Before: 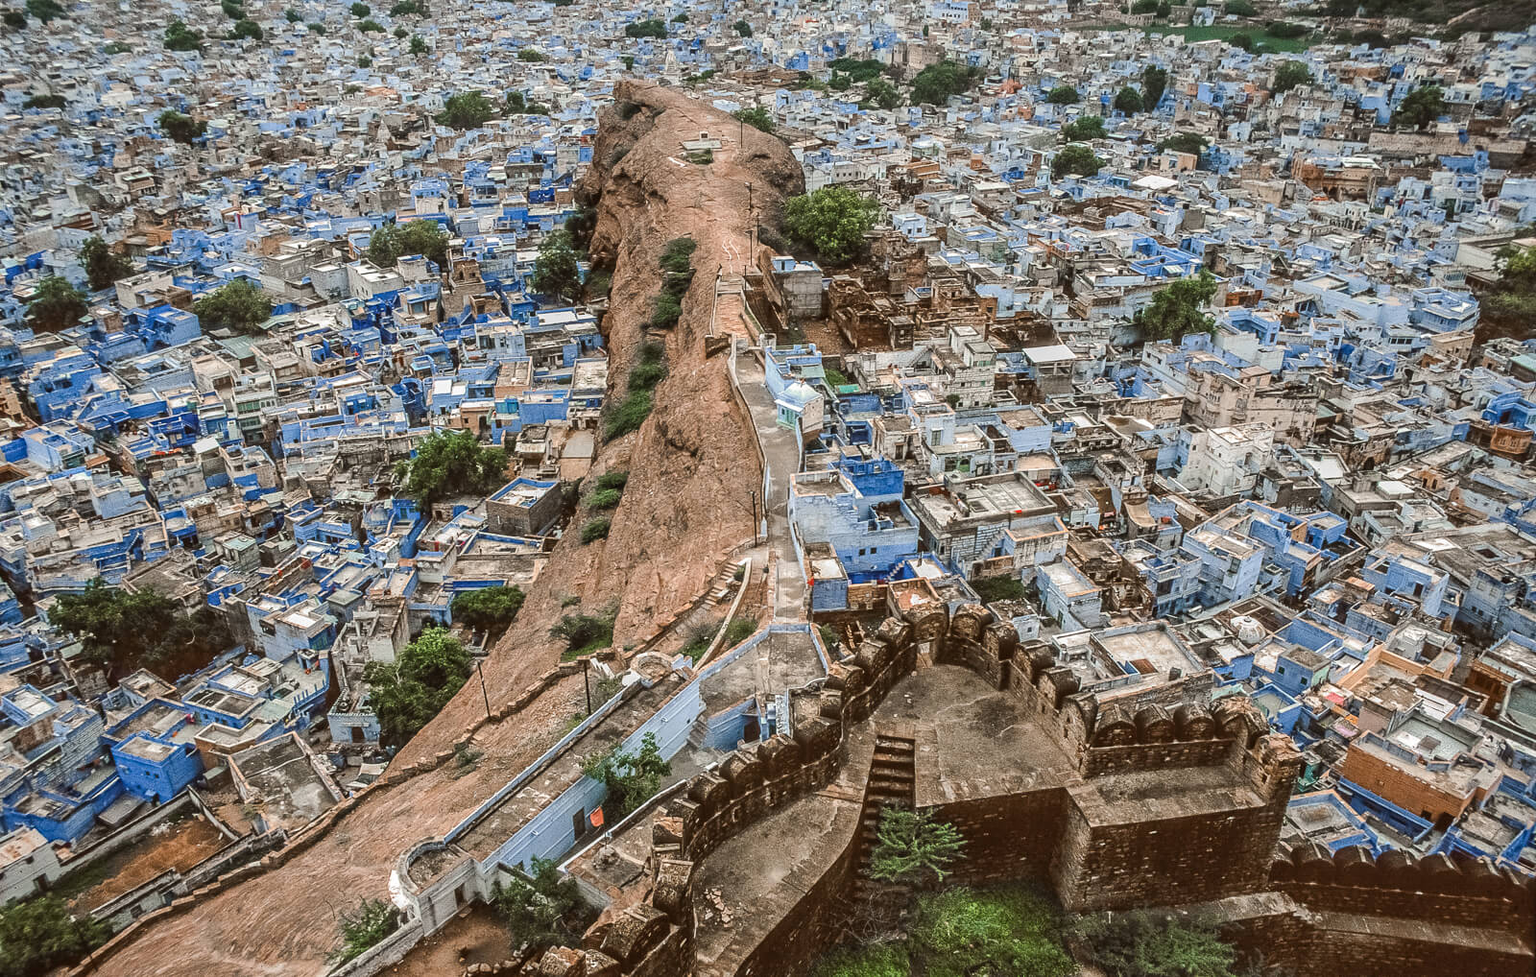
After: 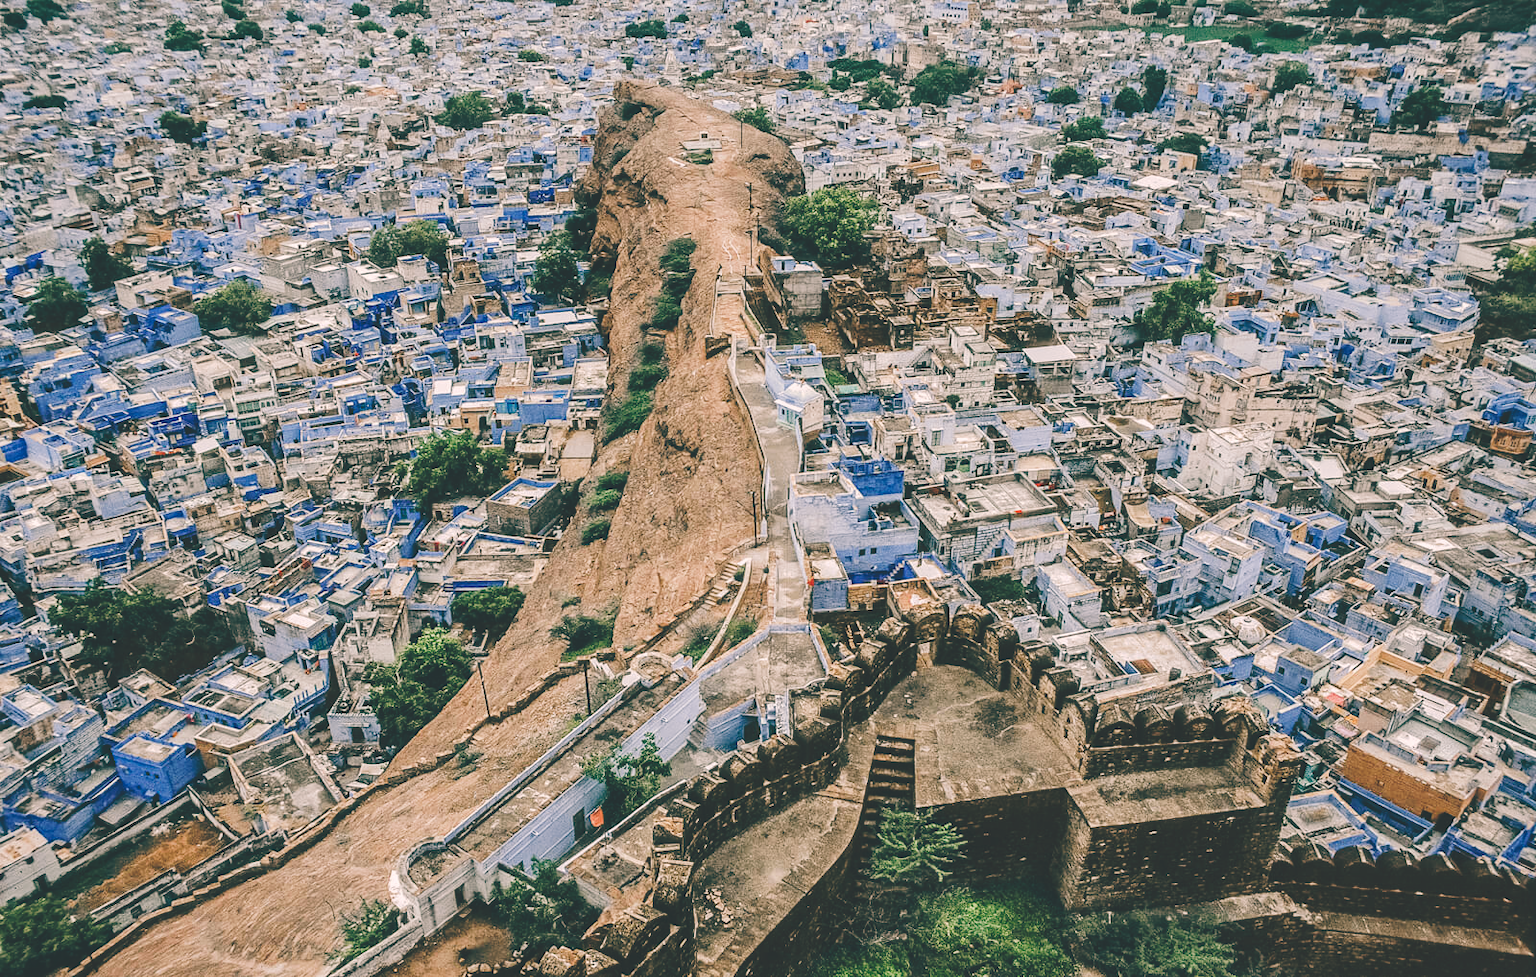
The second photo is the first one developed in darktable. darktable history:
tone curve: curves: ch0 [(0, 0) (0.003, 0.177) (0.011, 0.177) (0.025, 0.176) (0.044, 0.178) (0.069, 0.186) (0.1, 0.194) (0.136, 0.203) (0.177, 0.223) (0.224, 0.255) (0.277, 0.305) (0.335, 0.383) (0.399, 0.467) (0.468, 0.546) (0.543, 0.616) (0.623, 0.694) (0.709, 0.764) (0.801, 0.834) (0.898, 0.901) (1, 1)], preserve colors none
color look up table: target L [96.76, 92.9, 92.21, 92.69, 88.76, 81.3, 73.08, 66.41, 48.59, 27.17, 24.13, 201.21, 80.84, 82.27, 73.2, 63.57, 57.29, 58.88, 55.1, 60.72, 50.63, 43.34, 30.58, 28.85, 12.53, 5.687, 86.22, 77.73, 70.37, 72.82, 56.45, 58.86, 64.78, 55.16, 45.77, 44.4, 33.25, 33.86, 31.95, 15.79, 15.08, 4.566, 81.85, 69.54, 78.43, 67.85, 50.71, 52.44, 24.74], target a [-9.43, -6.361, -14.14, -20.18, -25.28, -12.28, -10.47, -50.71, -40.19, -25.62, -27.25, 0, 19.98, 11.32, 23.71, 26.9, 39.96, 7.647, 61.12, 1.3, 47.33, 66.33, 0.345, 28.34, 3.42, -16.35, 18.24, 36.96, 21.17, 38.63, 16.75, 72.49, 65.08, 56.61, 39.46, 28.27, 12.77, 50.63, 33.46, -27.23, 17.04, -10.5, -9.88, 0.849, -20.15, -2.01, -2.461, -19.37, -1.79], target b [37.94, 14.33, 4.007, 19.2, 30.55, 23.27, 61.31, 41.48, 22.32, 15.86, -2.399, -0.001, 27.7, 61.87, 13.45, 55.61, 21.7, 5.072, 39.34, 34.17, 50.36, 17.64, 0.111, 26.53, 4.292, -13.06, -3.871, -18.22, -31.54, 3.387, -17.81, -18.77, -36.76, -9.894, -31.94, -73.02, -53.44, -58.76, -8.608, -8.153, -40.68, -27.12, -12.6, -17.4, 0.618, -2.205, -52.14, -26.88, -30.39], num patches 49
